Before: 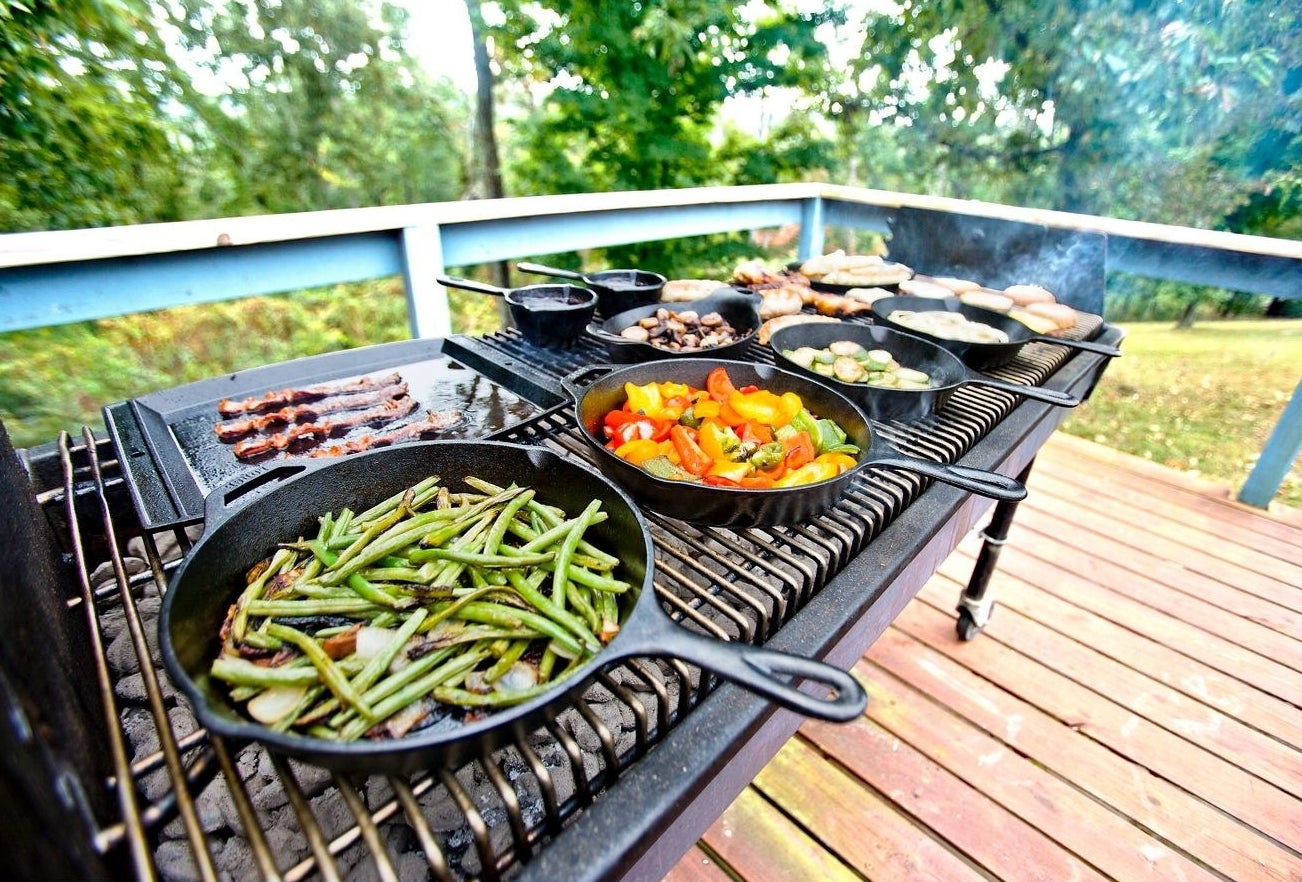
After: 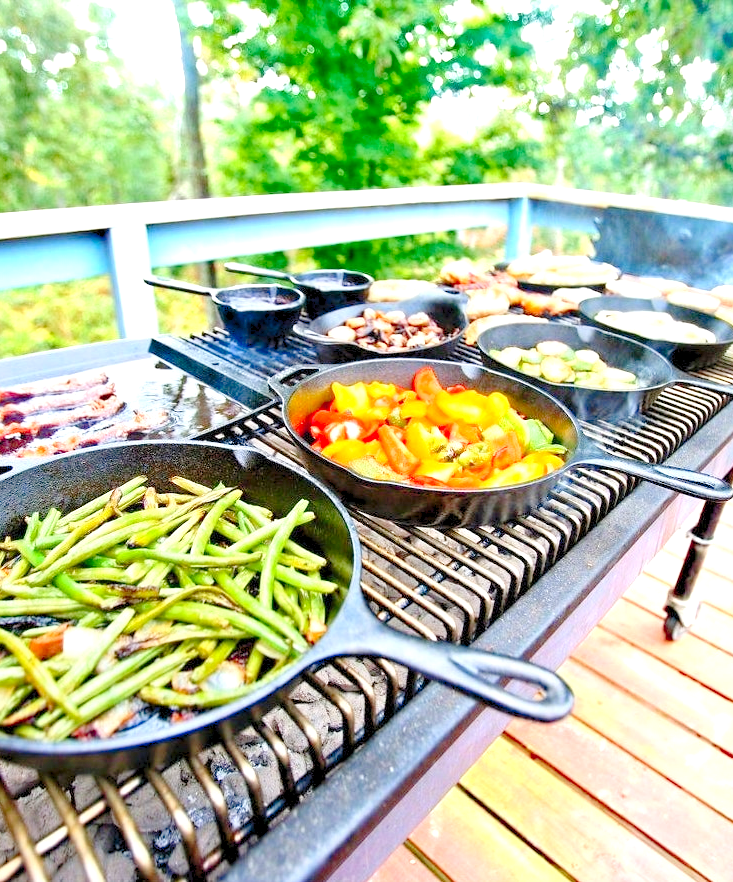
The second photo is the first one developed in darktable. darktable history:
crop and rotate: left 22.532%, right 21.163%
levels: levels [0.008, 0.318, 0.836]
